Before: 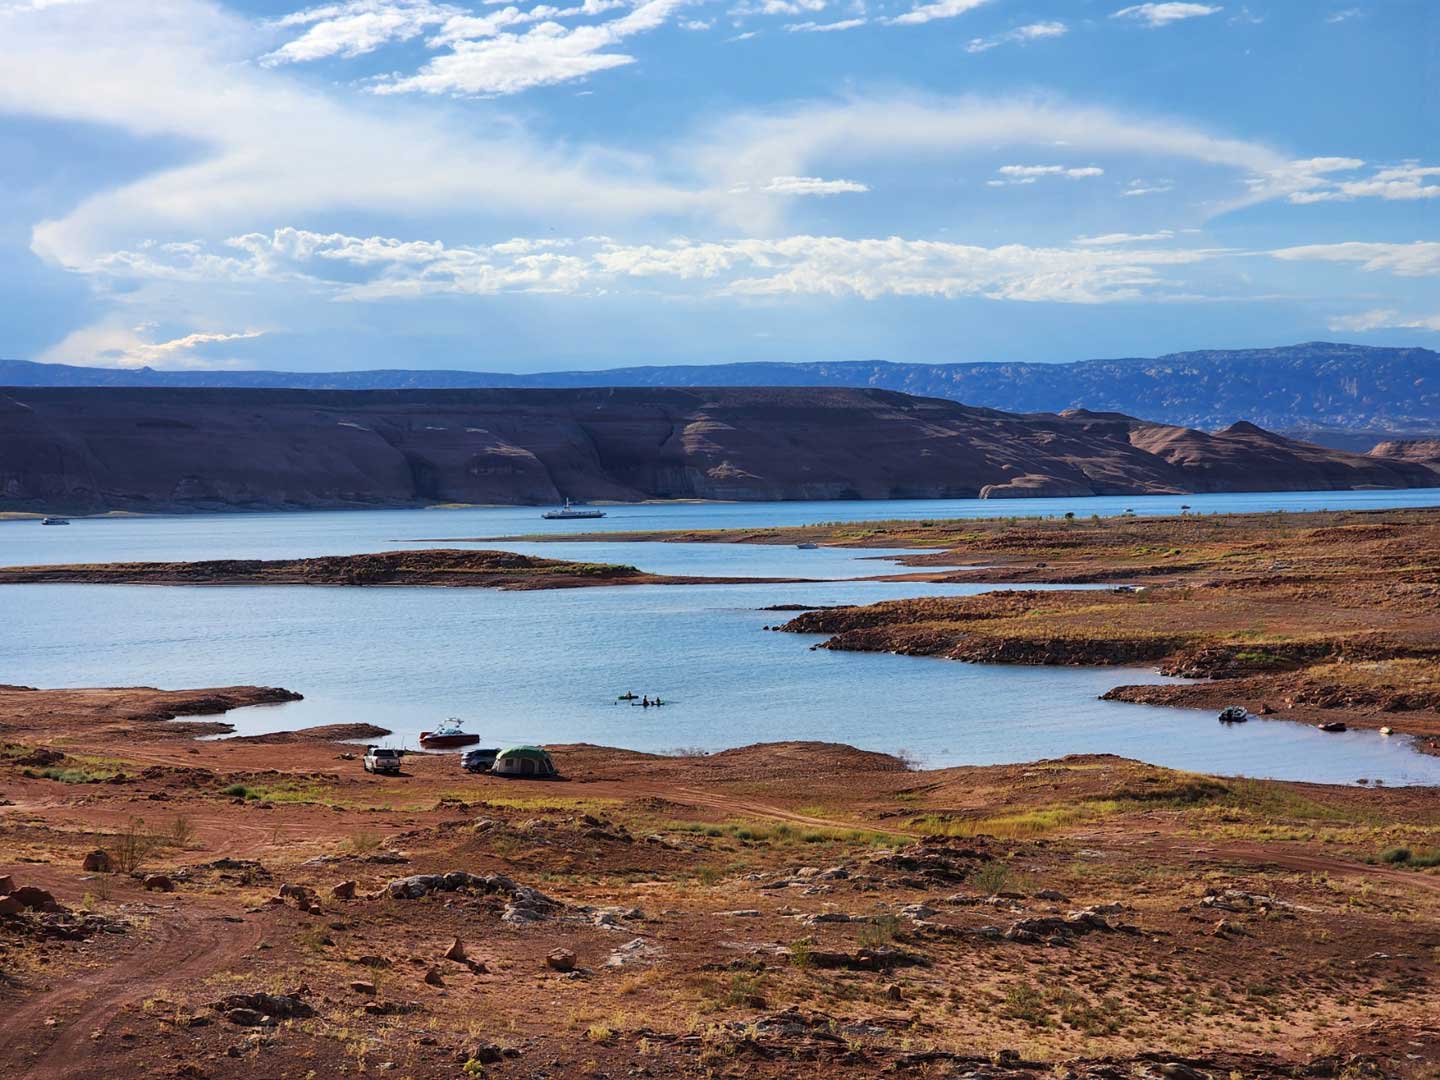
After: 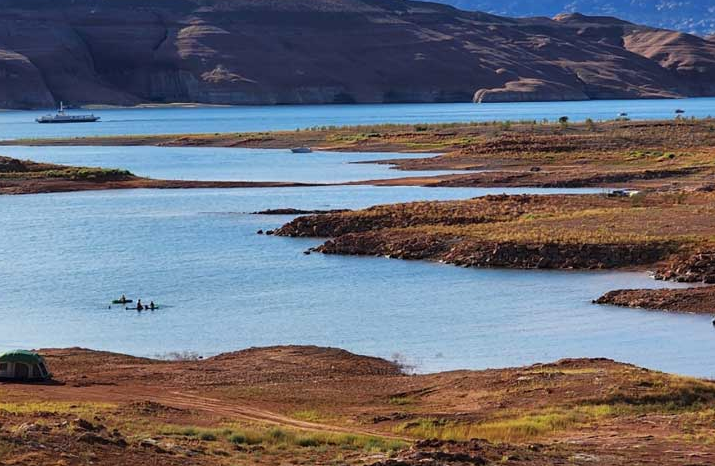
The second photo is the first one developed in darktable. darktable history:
exposure: exposure 0.073 EV, compensate highlight preservation false
crop: left 35.182%, top 36.723%, right 15.098%, bottom 20.045%
